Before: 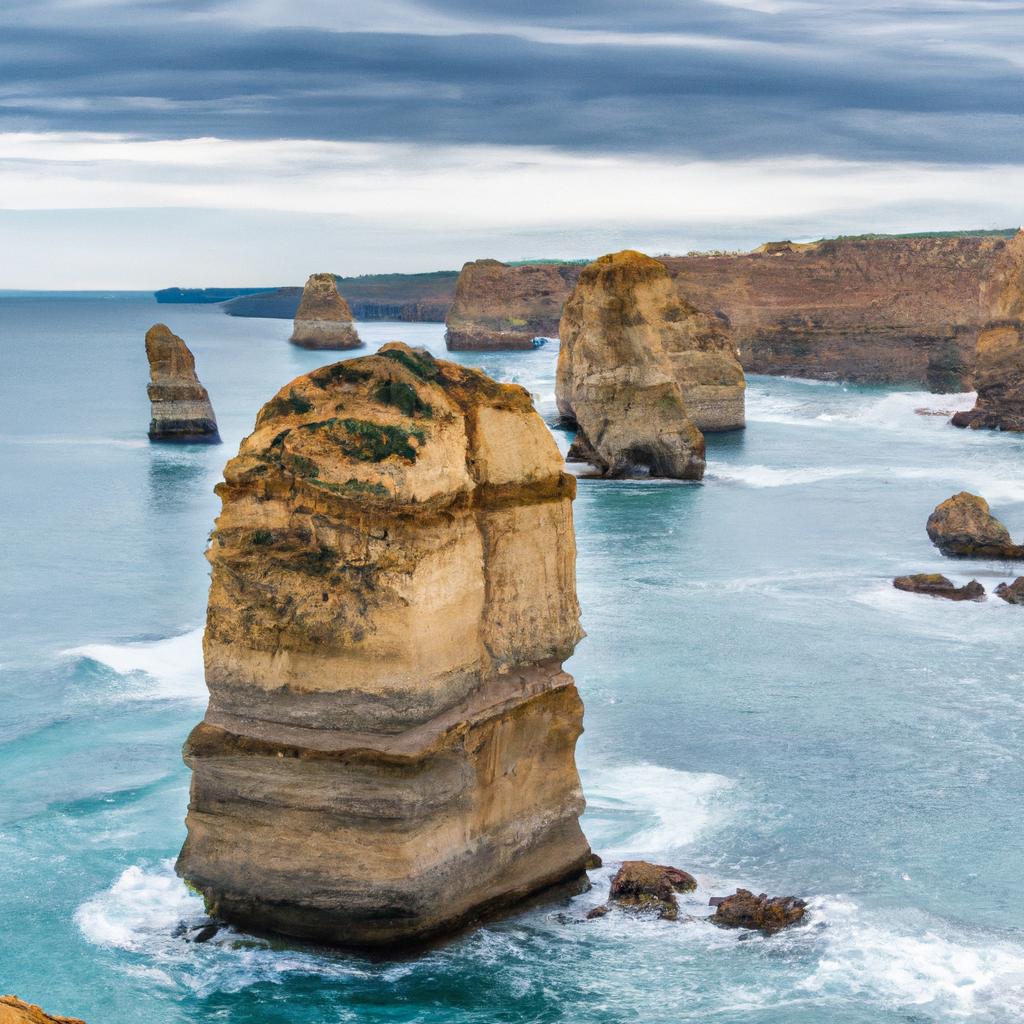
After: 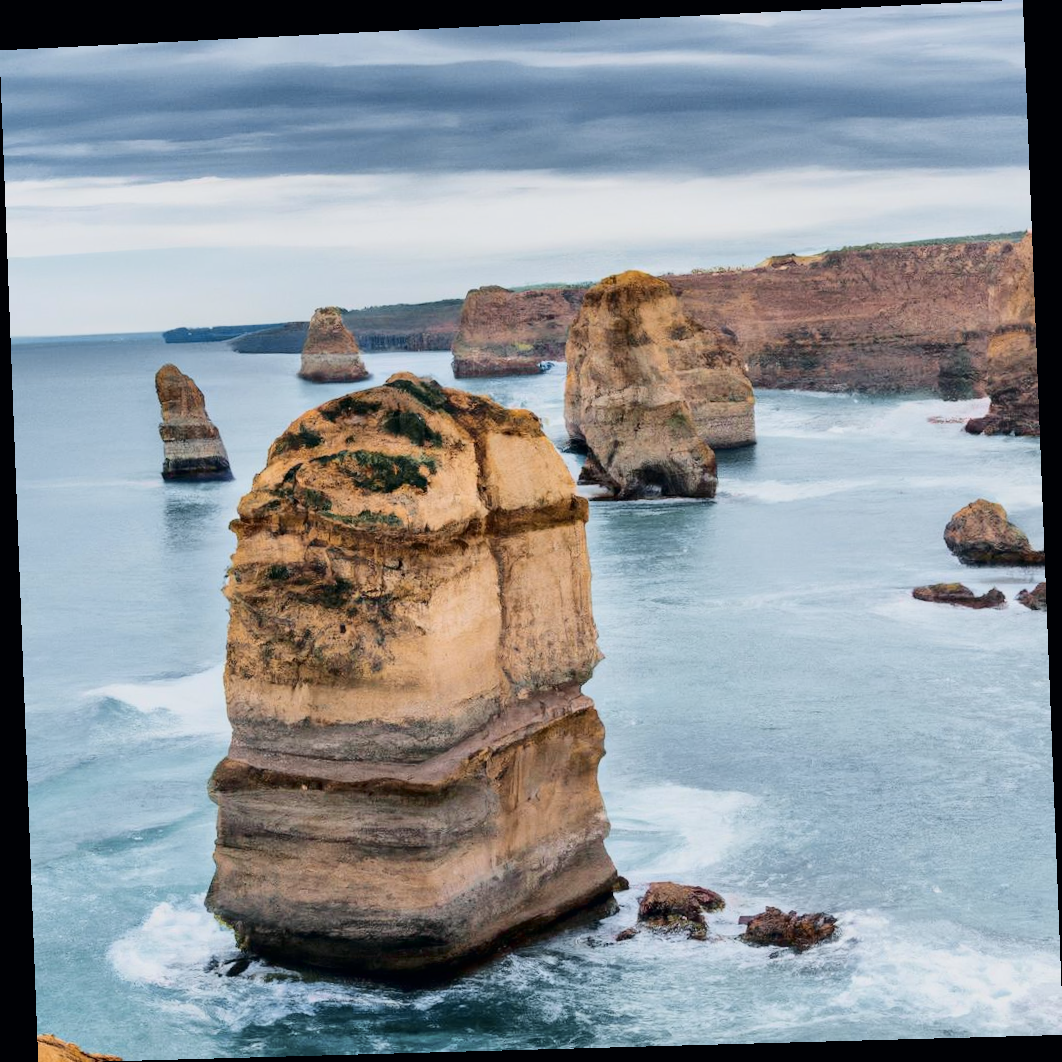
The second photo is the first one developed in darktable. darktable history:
tone curve: curves: ch0 [(0, 0) (0.049, 0.01) (0.154, 0.081) (0.491, 0.519) (0.748, 0.765) (1, 0.919)]; ch1 [(0, 0) (0.172, 0.123) (0.317, 0.272) (0.391, 0.424) (0.499, 0.497) (0.531, 0.541) (0.615, 0.608) (0.741, 0.783) (1, 1)]; ch2 [(0, 0) (0.411, 0.424) (0.483, 0.478) (0.546, 0.532) (0.652, 0.633) (1, 1)], color space Lab, independent channels, preserve colors none
rotate and perspective: rotation -2.22°, lens shift (horizontal) -0.022, automatic cropping off
